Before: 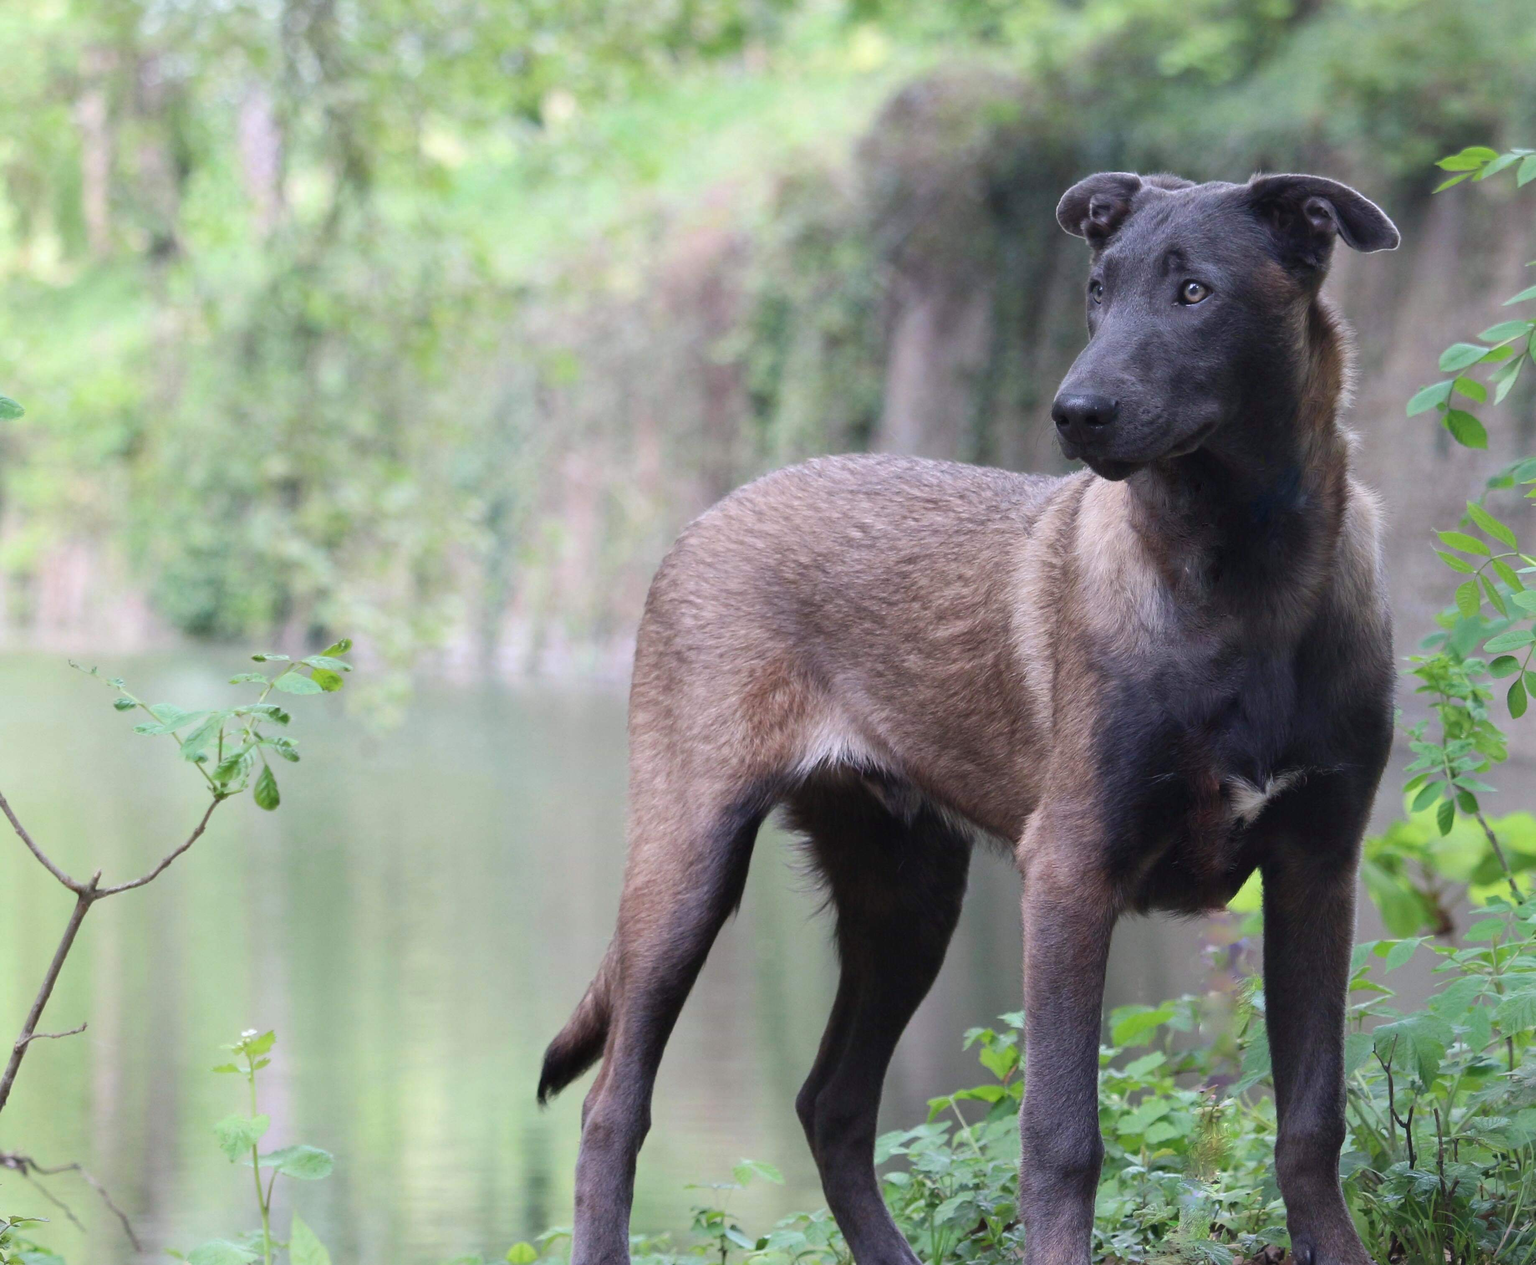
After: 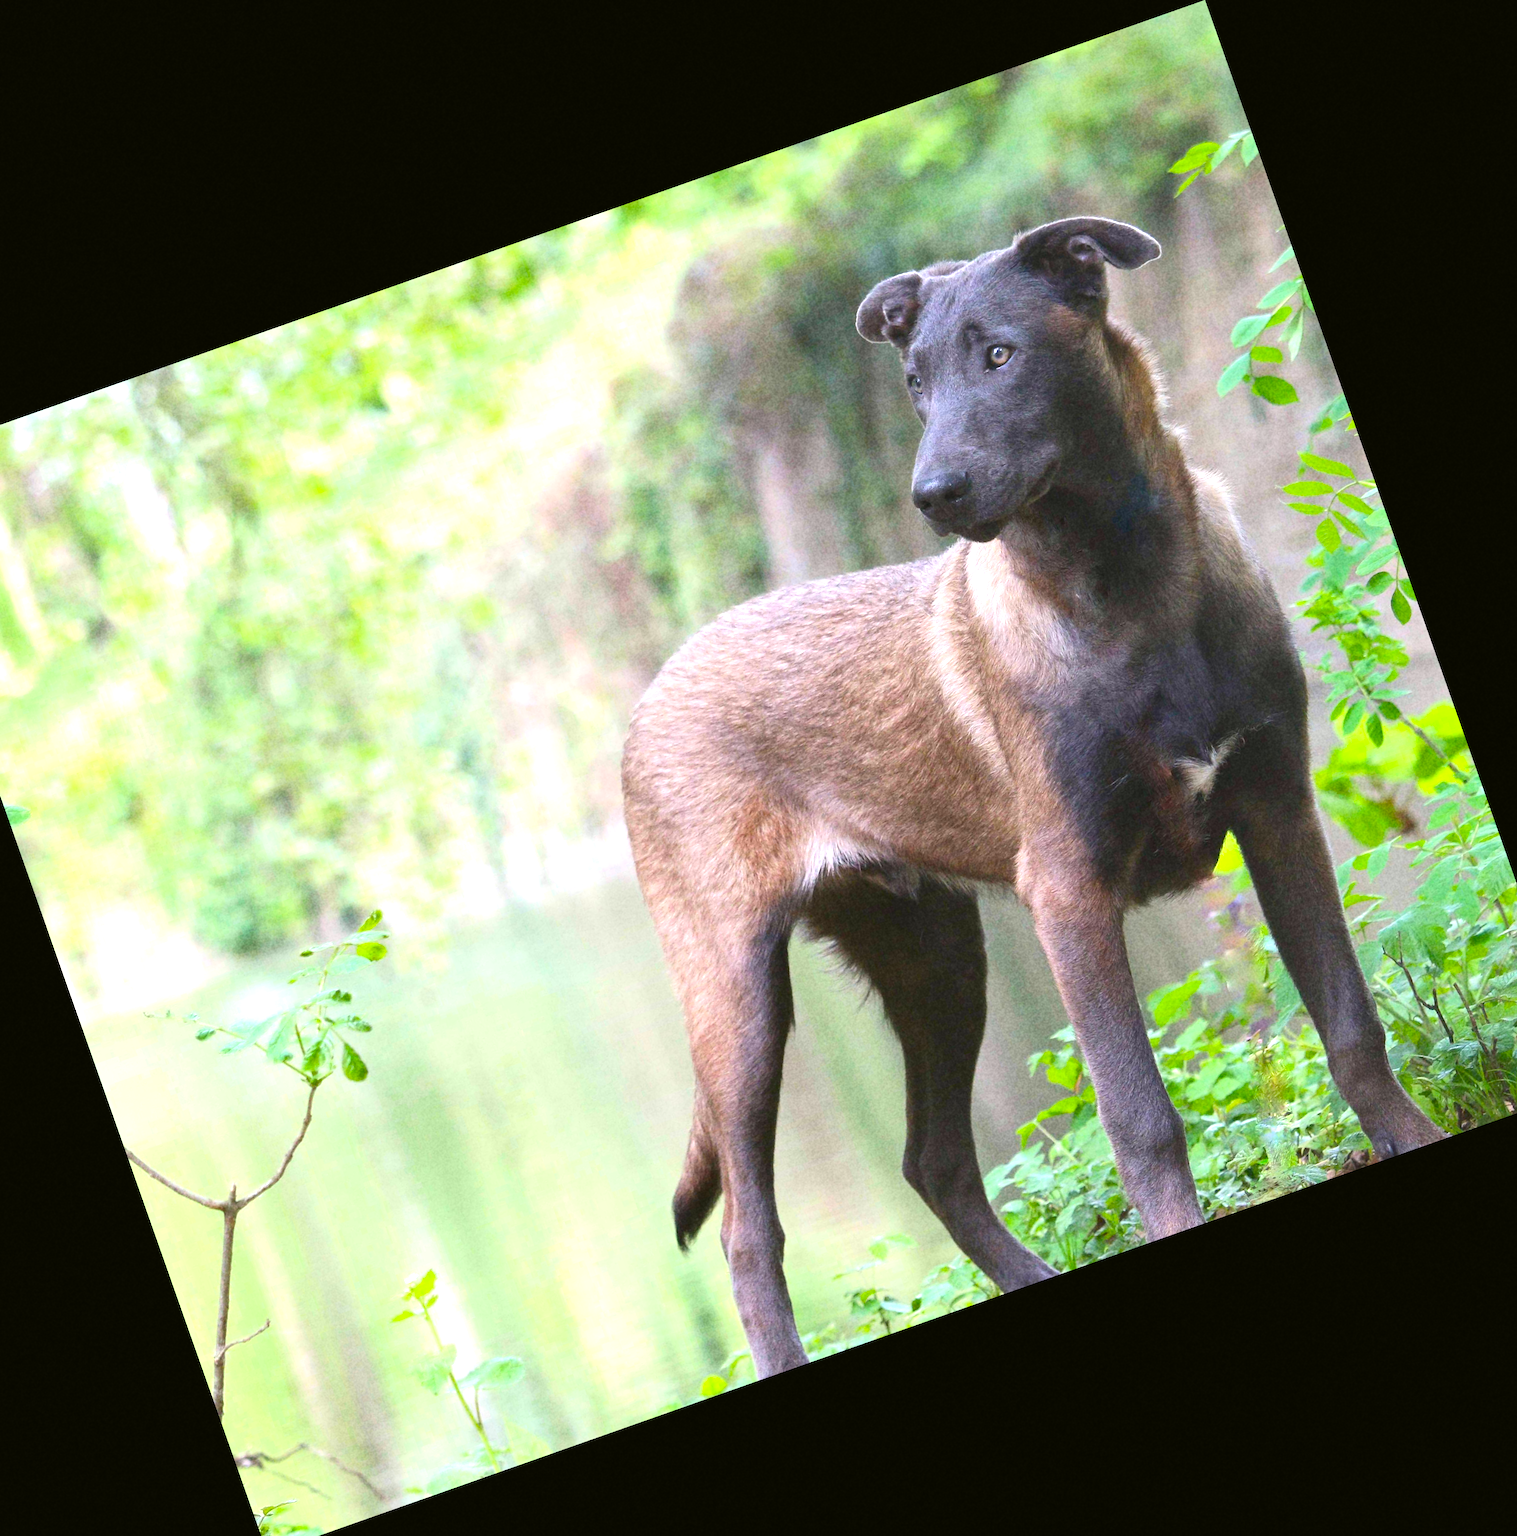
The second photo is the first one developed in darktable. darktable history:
color balance: mode lift, gamma, gain (sRGB), lift [1.04, 1, 1, 0.97], gamma [1.01, 1, 1, 0.97], gain [0.96, 1, 1, 0.97]
grain: coarseness 22.88 ISO
crop and rotate: angle 19.43°, left 6.812%, right 4.125%, bottom 1.087%
exposure: exposure 1.089 EV, compensate highlight preservation false
color balance rgb: linear chroma grading › global chroma 15%, perceptual saturation grading › global saturation 30%
